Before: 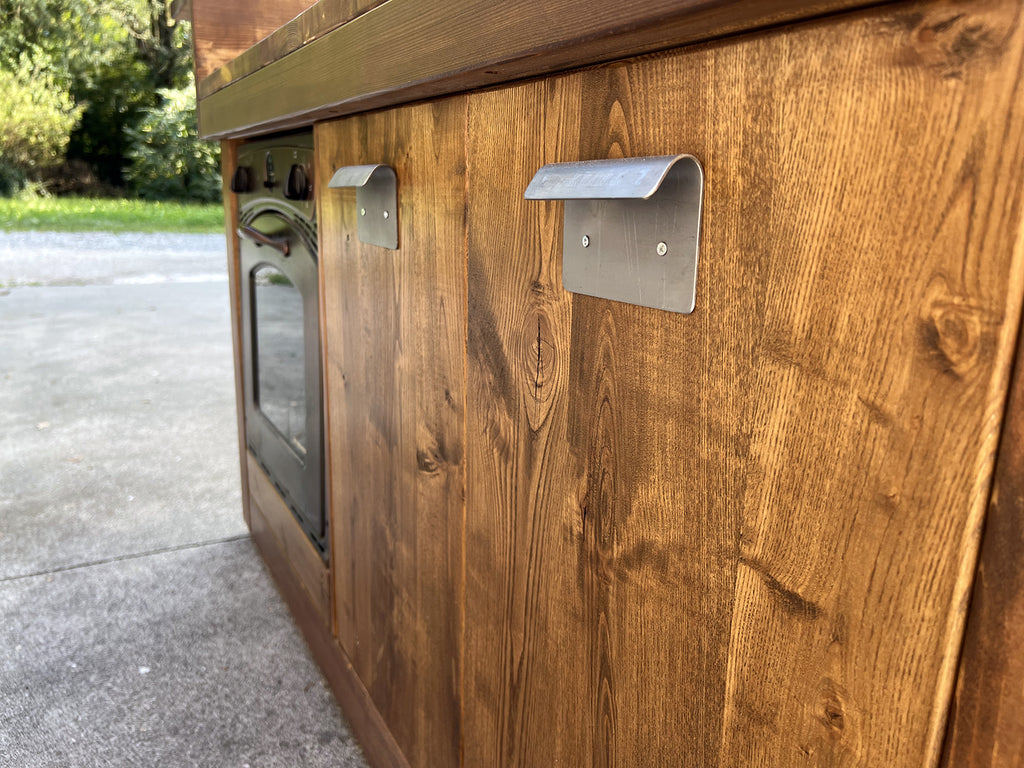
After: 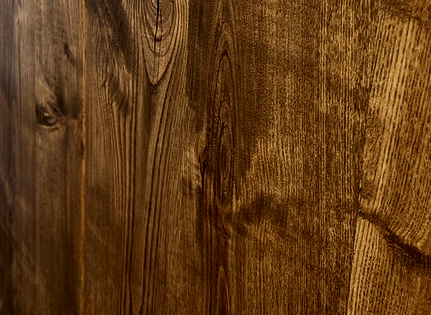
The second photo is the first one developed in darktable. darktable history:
crop: left 37.221%, top 45.169%, right 20.63%, bottom 13.777%
white balance: red 0.954, blue 1.079
rgb levels: preserve colors sum RGB, levels [[0.038, 0.433, 0.934], [0, 0.5, 1], [0, 0.5, 1]]
local contrast: on, module defaults
exposure: compensate highlight preservation false
contrast brightness saturation: brightness -0.52
